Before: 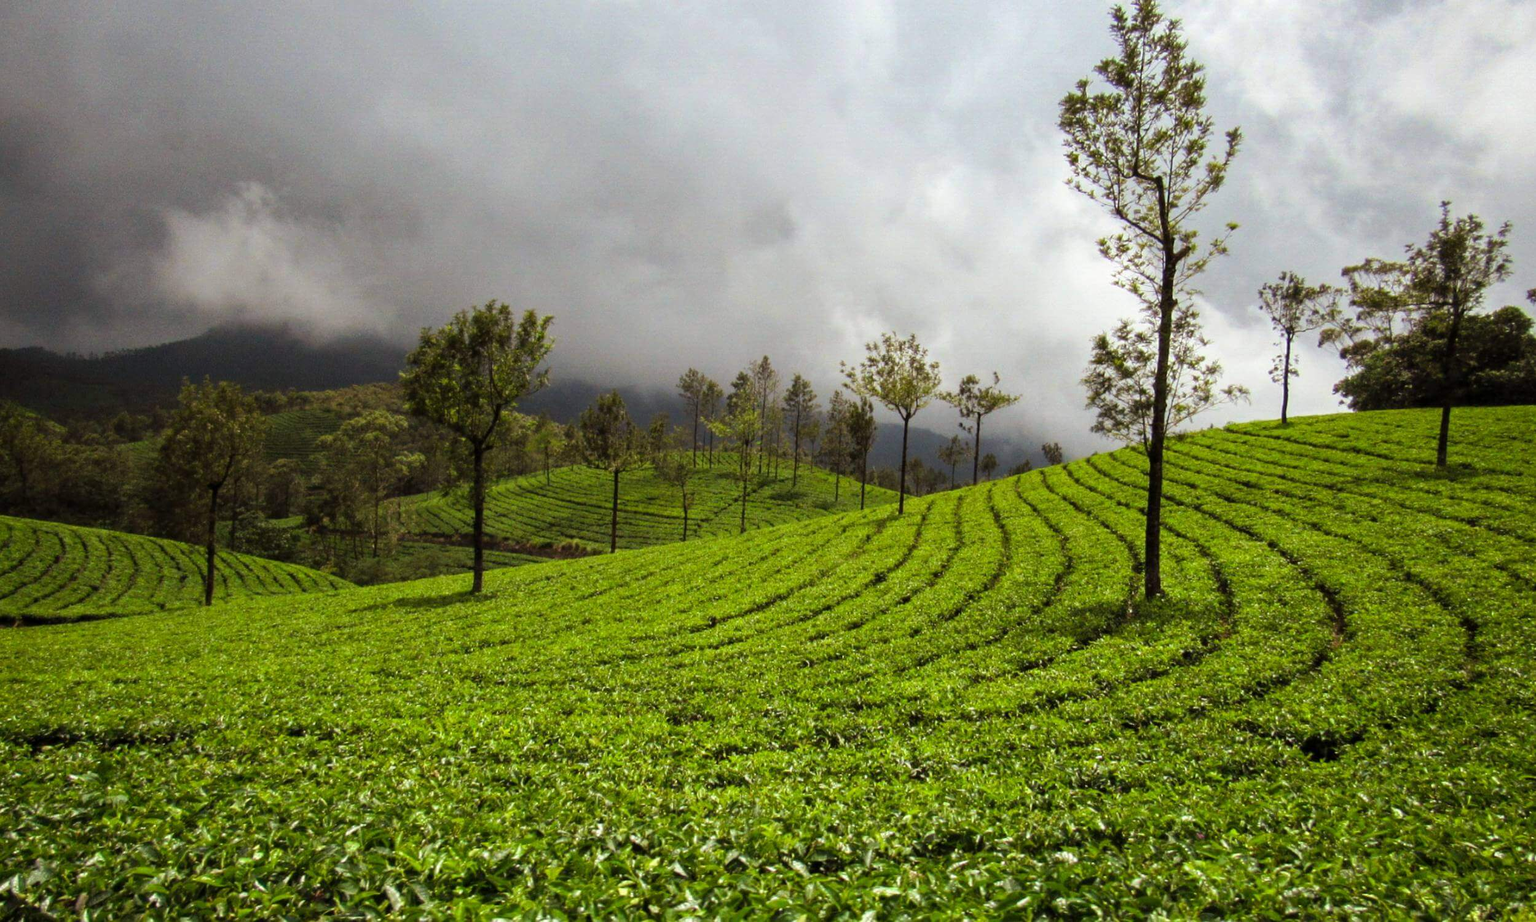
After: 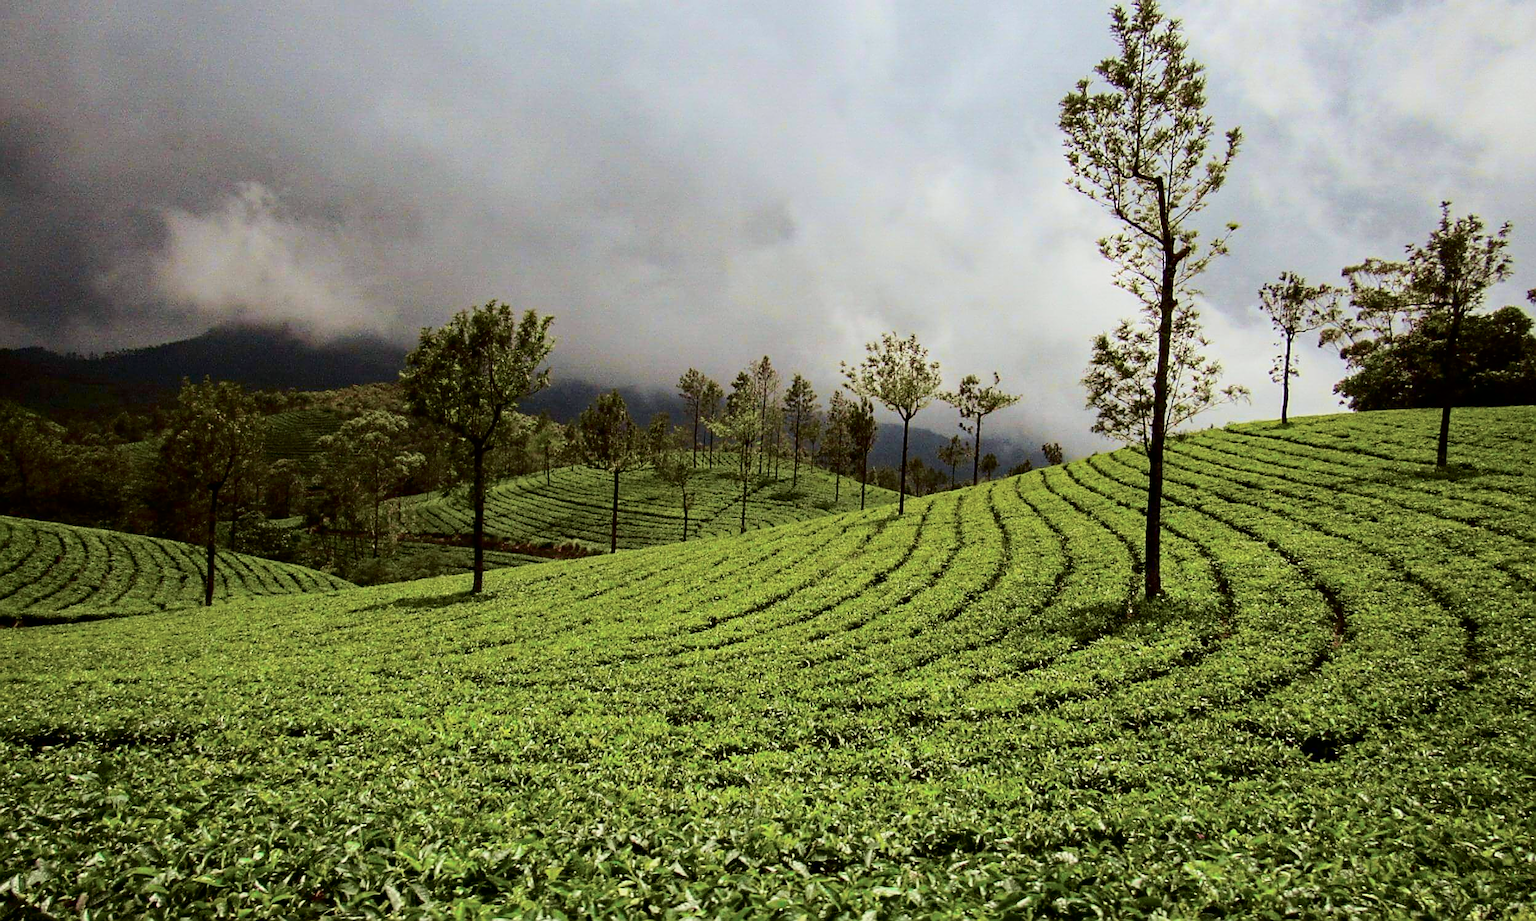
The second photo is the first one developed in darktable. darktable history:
haze removal: compatibility mode true, adaptive false
tone curve: curves: ch0 [(0, 0) (0.049, 0.01) (0.154, 0.081) (0.491, 0.519) (0.748, 0.765) (1, 0.919)]; ch1 [(0, 0) (0.172, 0.123) (0.317, 0.272) (0.401, 0.422) (0.499, 0.497) (0.531, 0.54) (0.615, 0.603) (0.741, 0.783) (1, 1)]; ch2 [(0, 0) (0.411, 0.424) (0.483, 0.478) (0.544, 0.56) (0.686, 0.638) (1, 1)], color space Lab, independent channels, preserve colors none
sharpen: radius 1.397, amount 1.233, threshold 0.797
